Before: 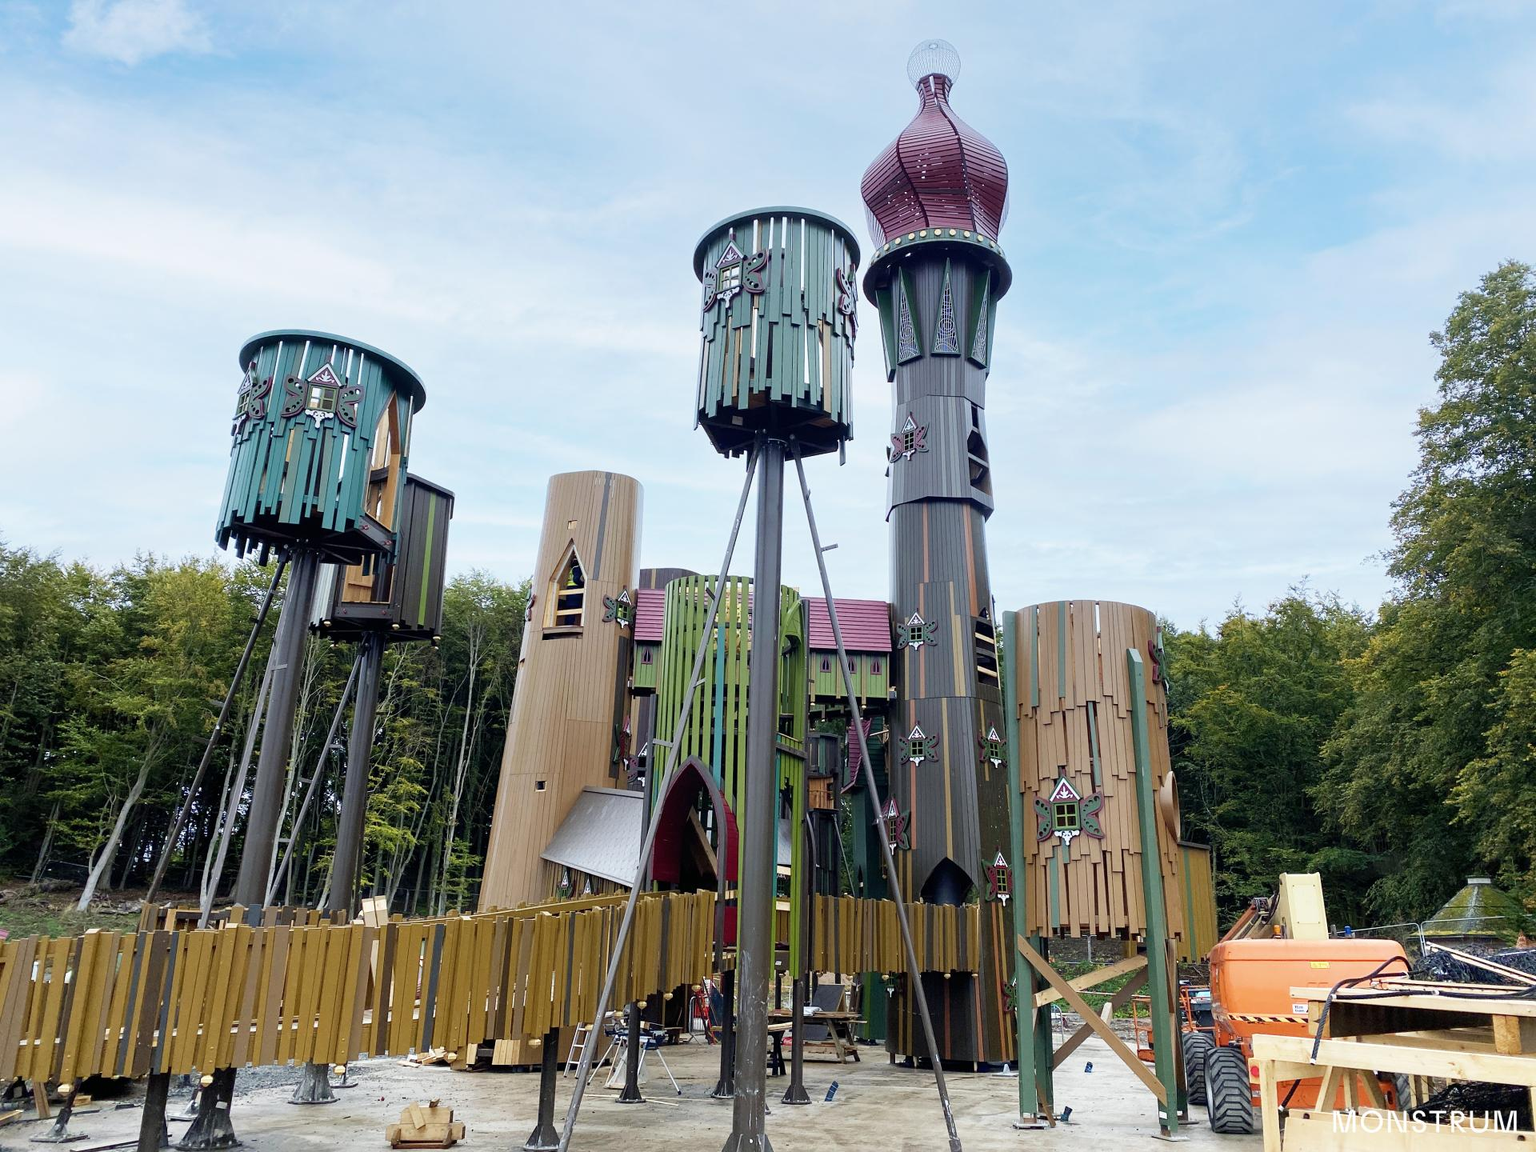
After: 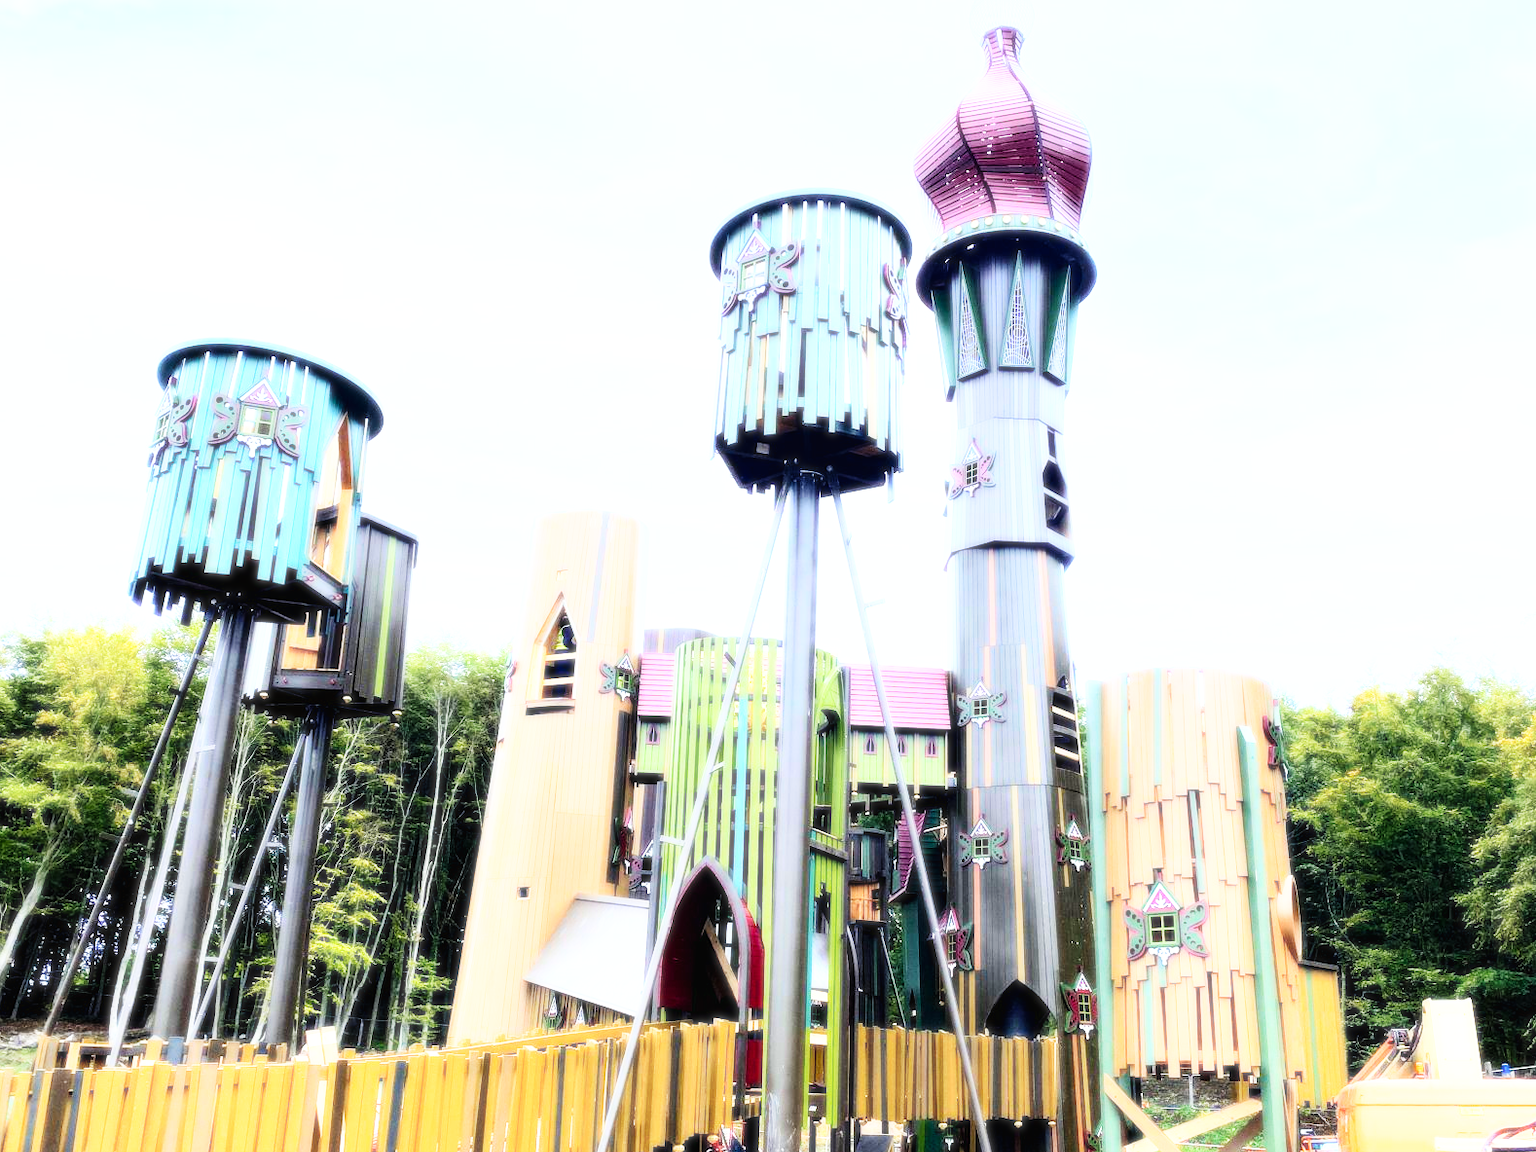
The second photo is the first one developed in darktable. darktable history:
base curve: curves: ch0 [(0, 0.003) (0.001, 0.002) (0.006, 0.004) (0.02, 0.022) (0.048, 0.086) (0.094, 0.234) (0.162, 0.431) (0.258, 0.629) (0.385, 0.8) (0.548, 0.918) (0.751, 0.988) (1, 1)], preserve colors none
bloom: size 0%, threshold 54.82%, strength 8.31%
crop and rotate: left 7.196%, top 4.574%, right 10.605%, bottom 13.178%
